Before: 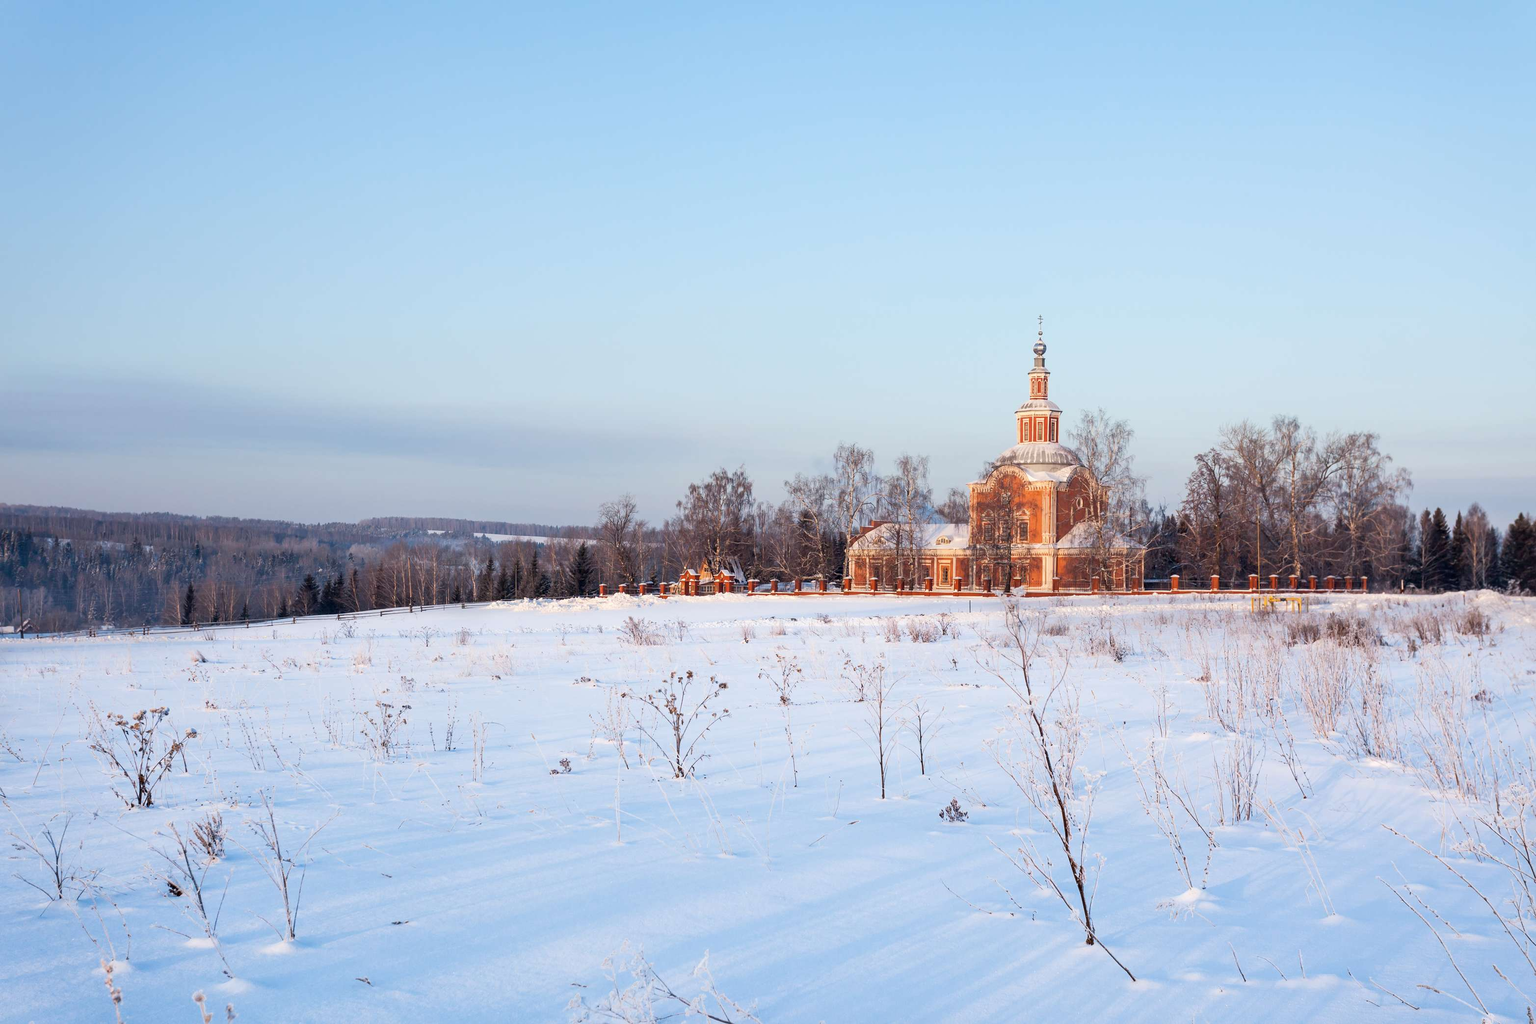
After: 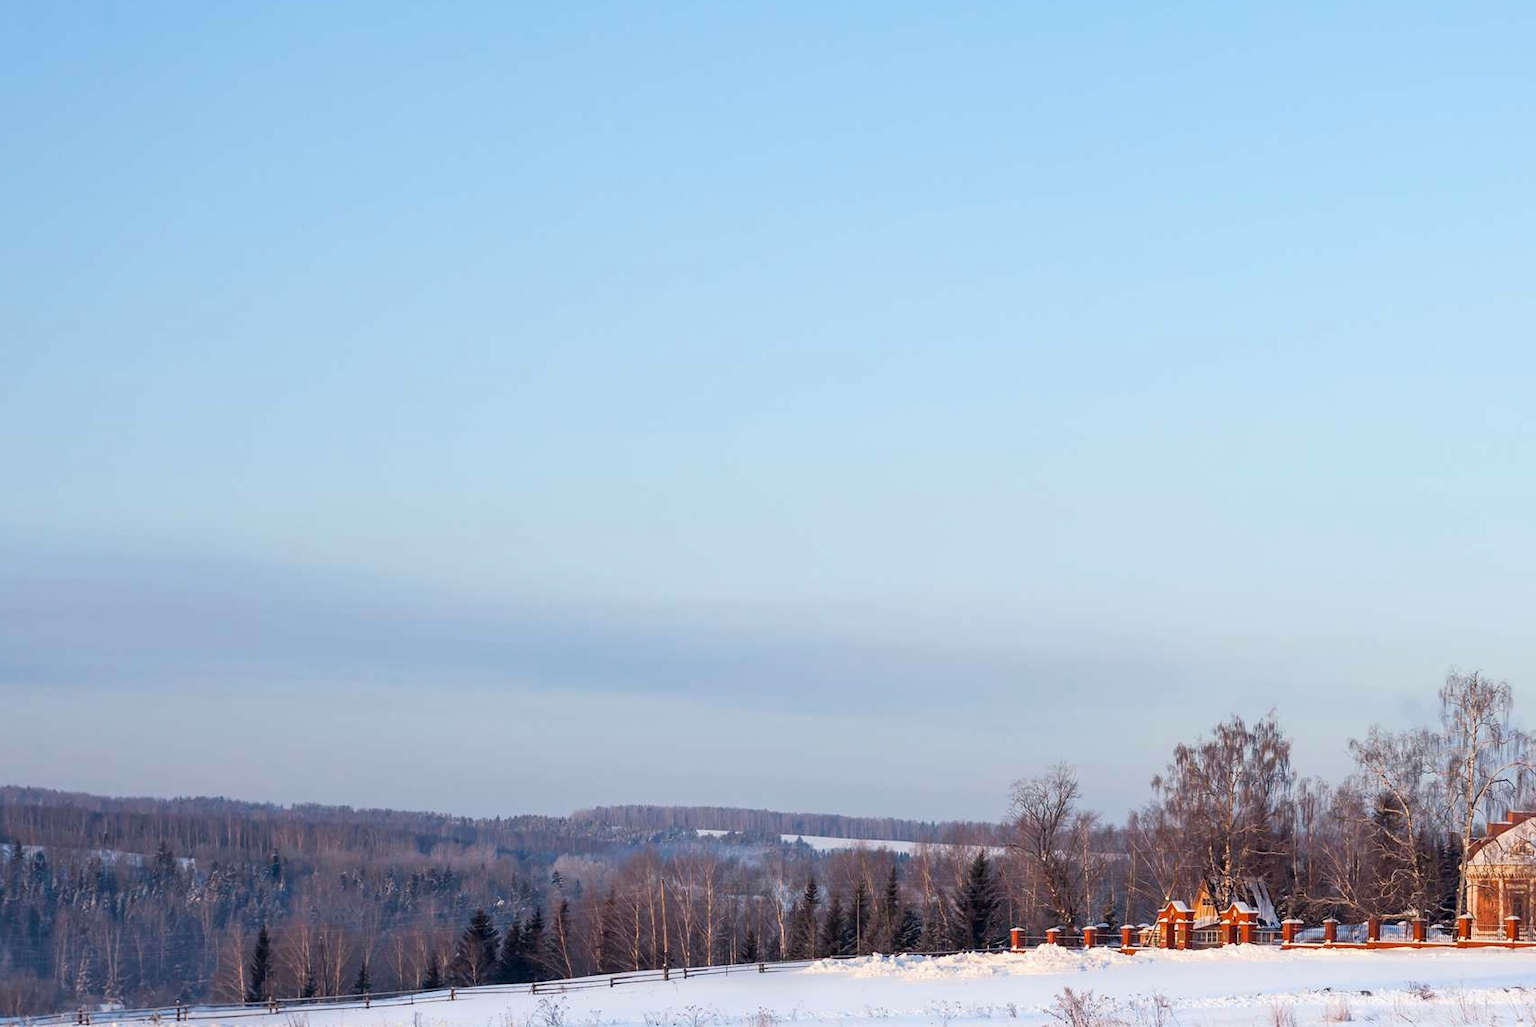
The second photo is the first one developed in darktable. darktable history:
color balance: output saturation 110%
crop and rotate: left 3.047%, top 7.509%, right 42.236%, bottom 37.598%
